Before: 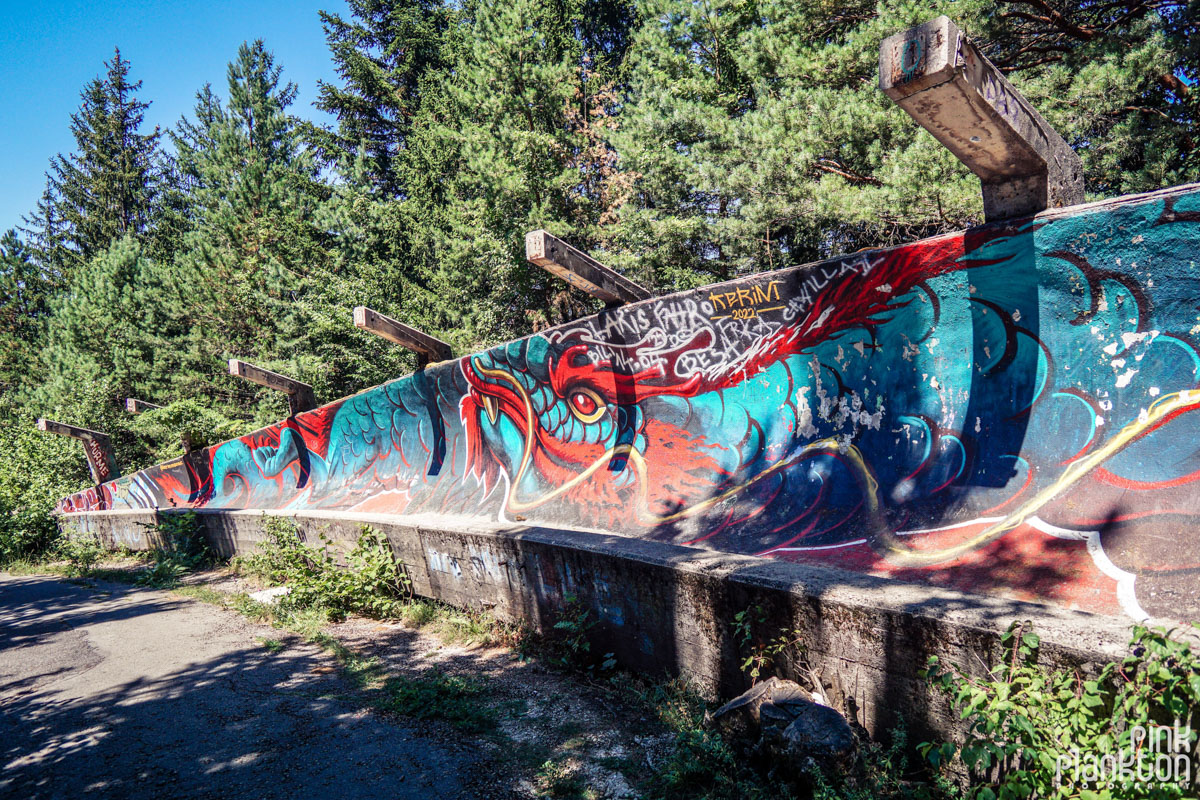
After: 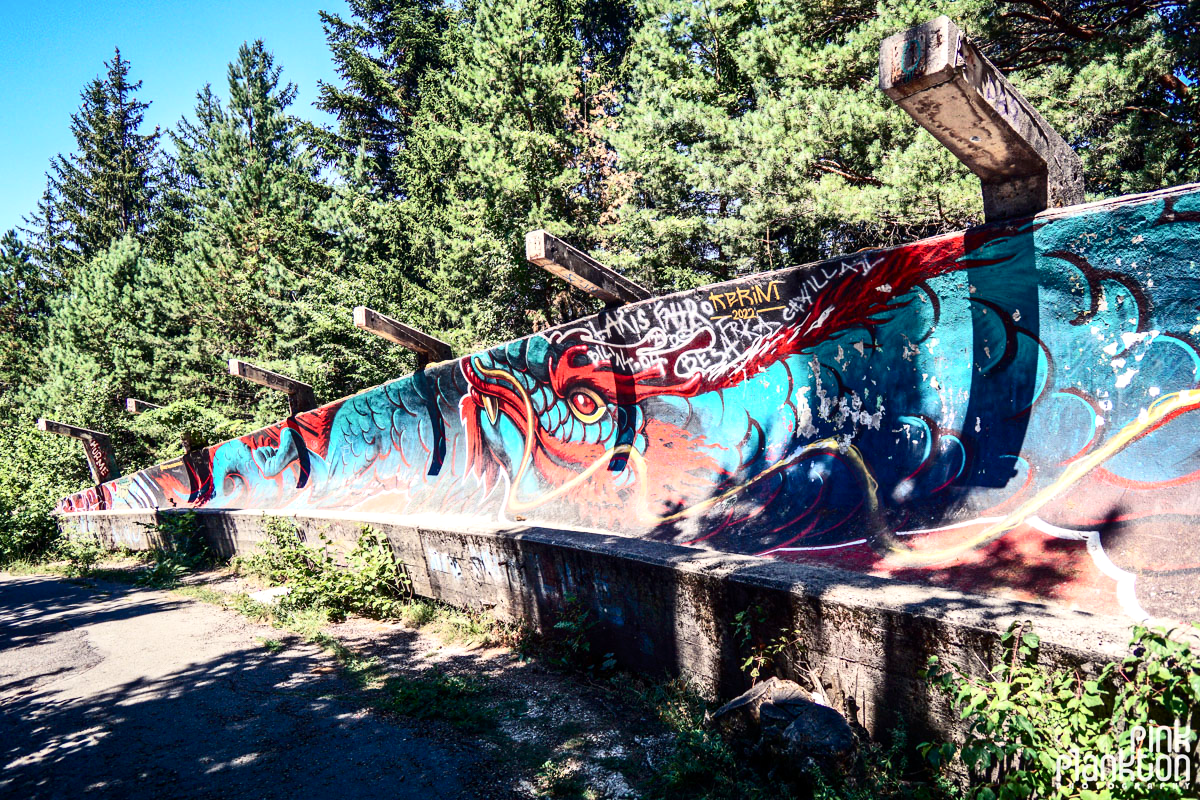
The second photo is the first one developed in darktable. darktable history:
contrast brightness saturation: contrast 0.28
exposure: exposure 0.3 EV, compensate highlight preservation false
